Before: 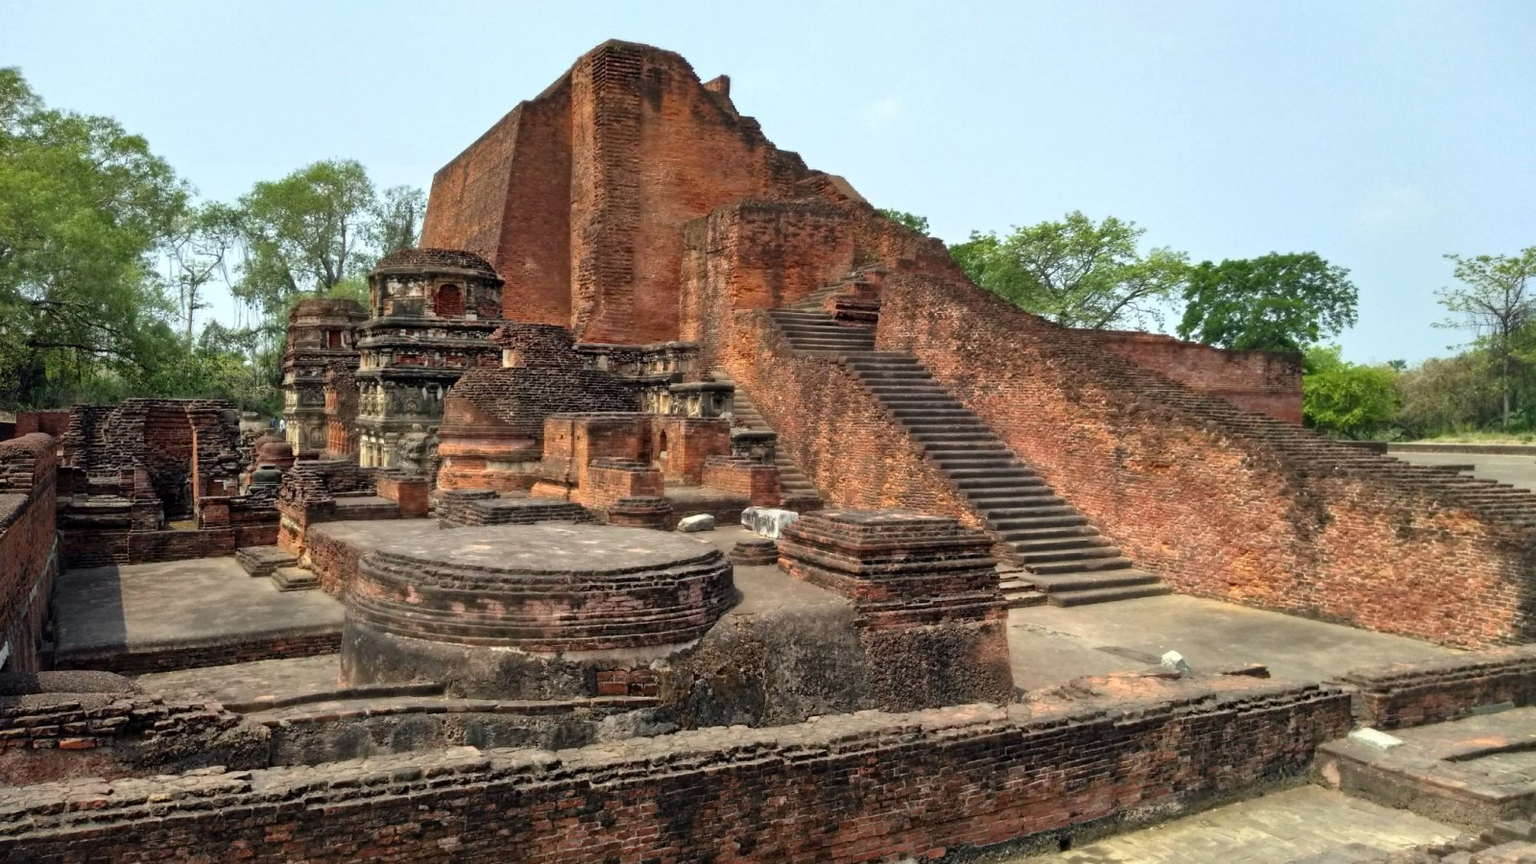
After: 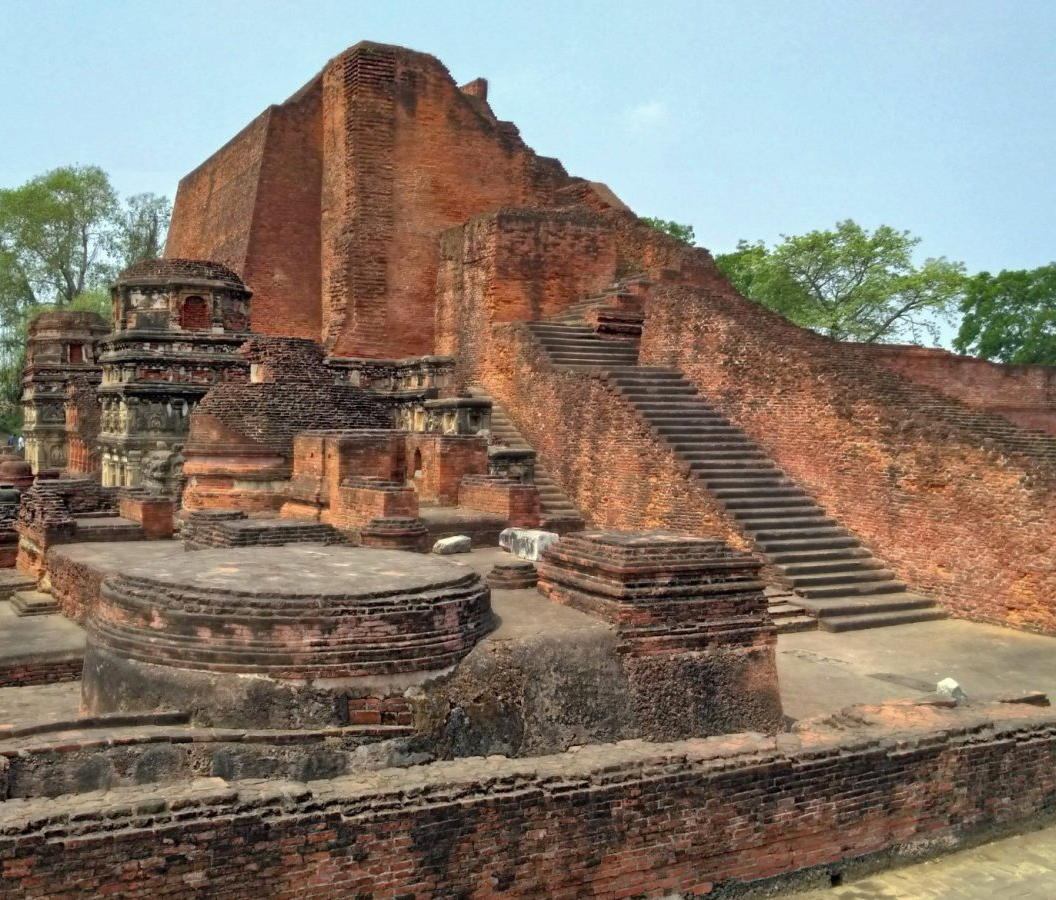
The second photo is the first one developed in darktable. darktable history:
shadows and highlights: shadows color adjustment 97.67%
crop: left 17.068%, right 16.893%
